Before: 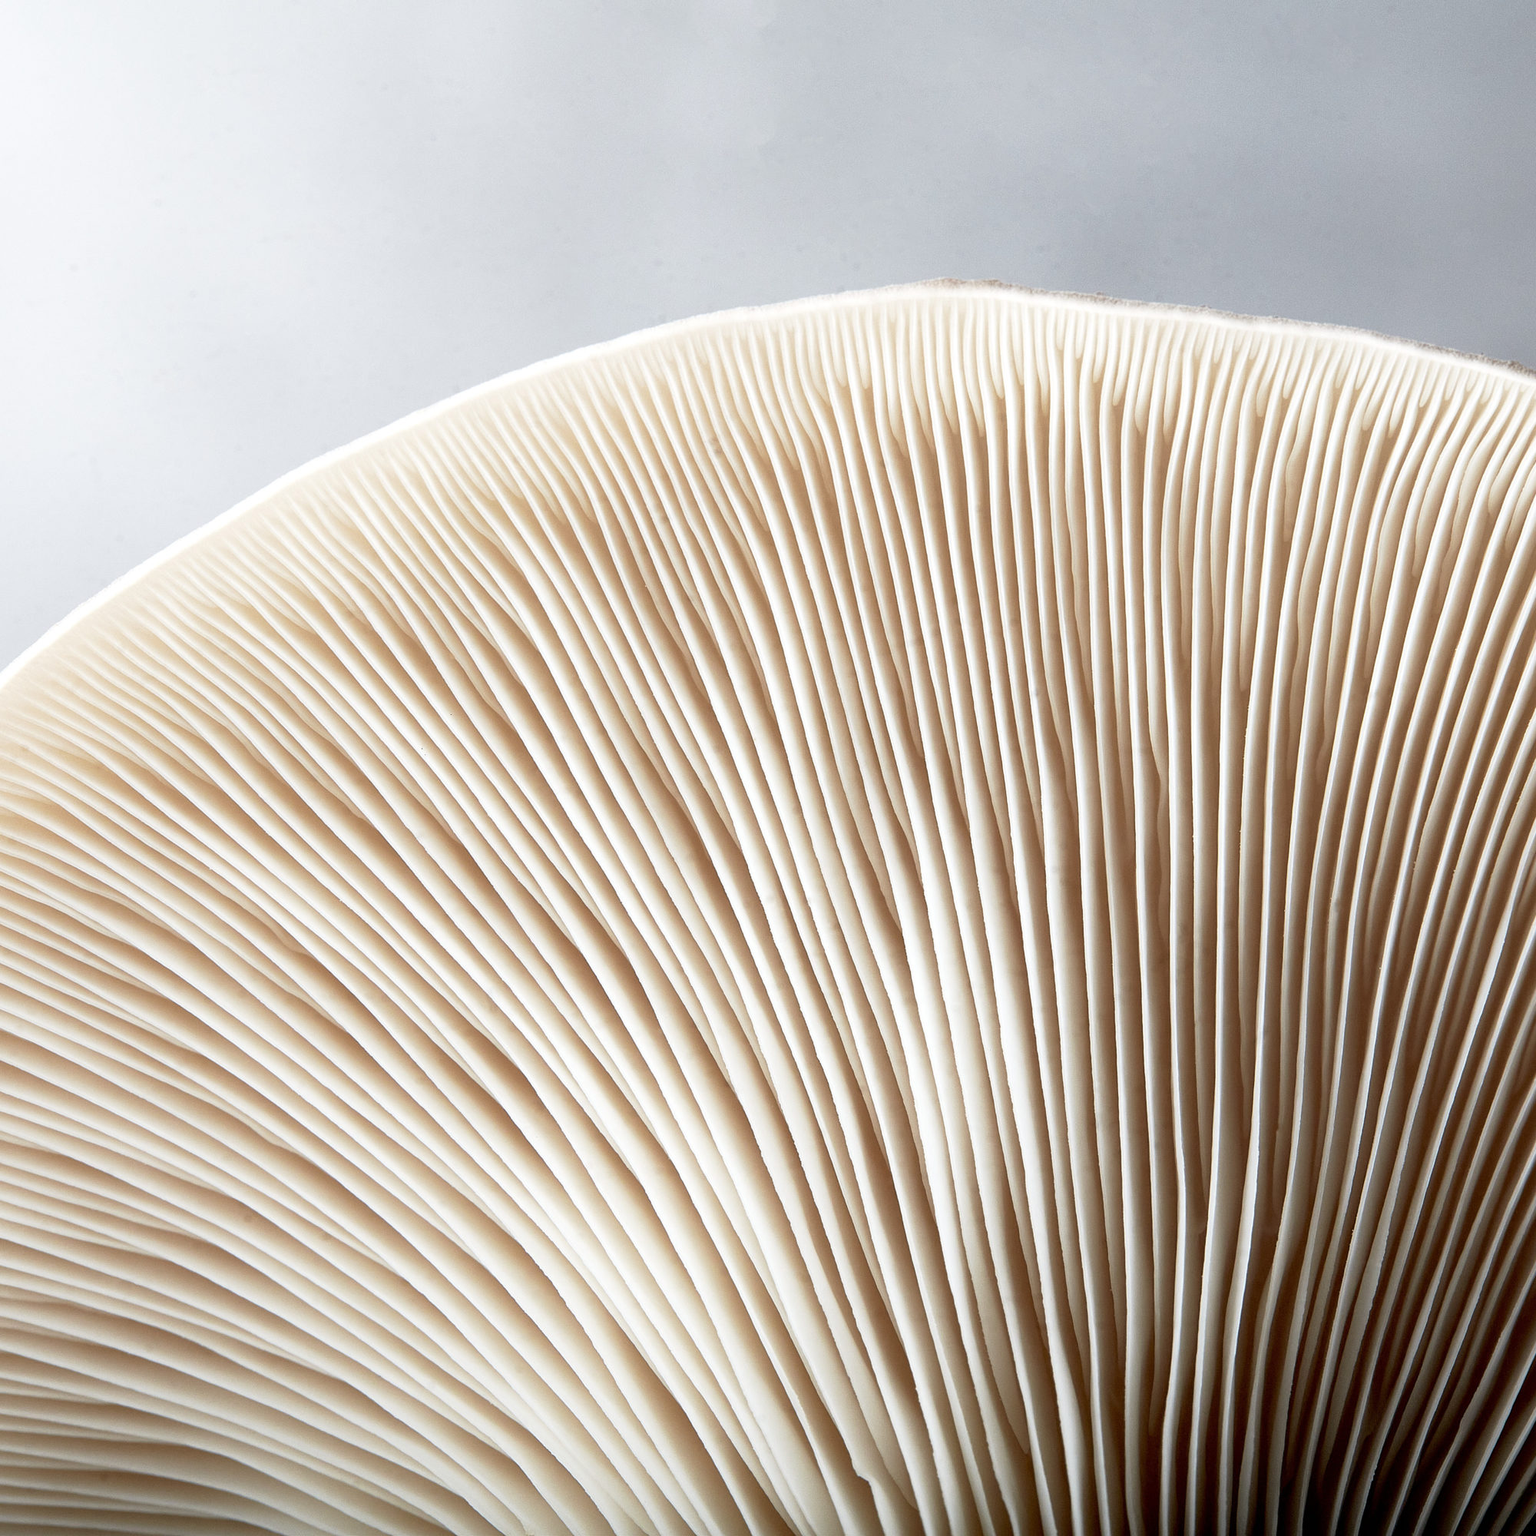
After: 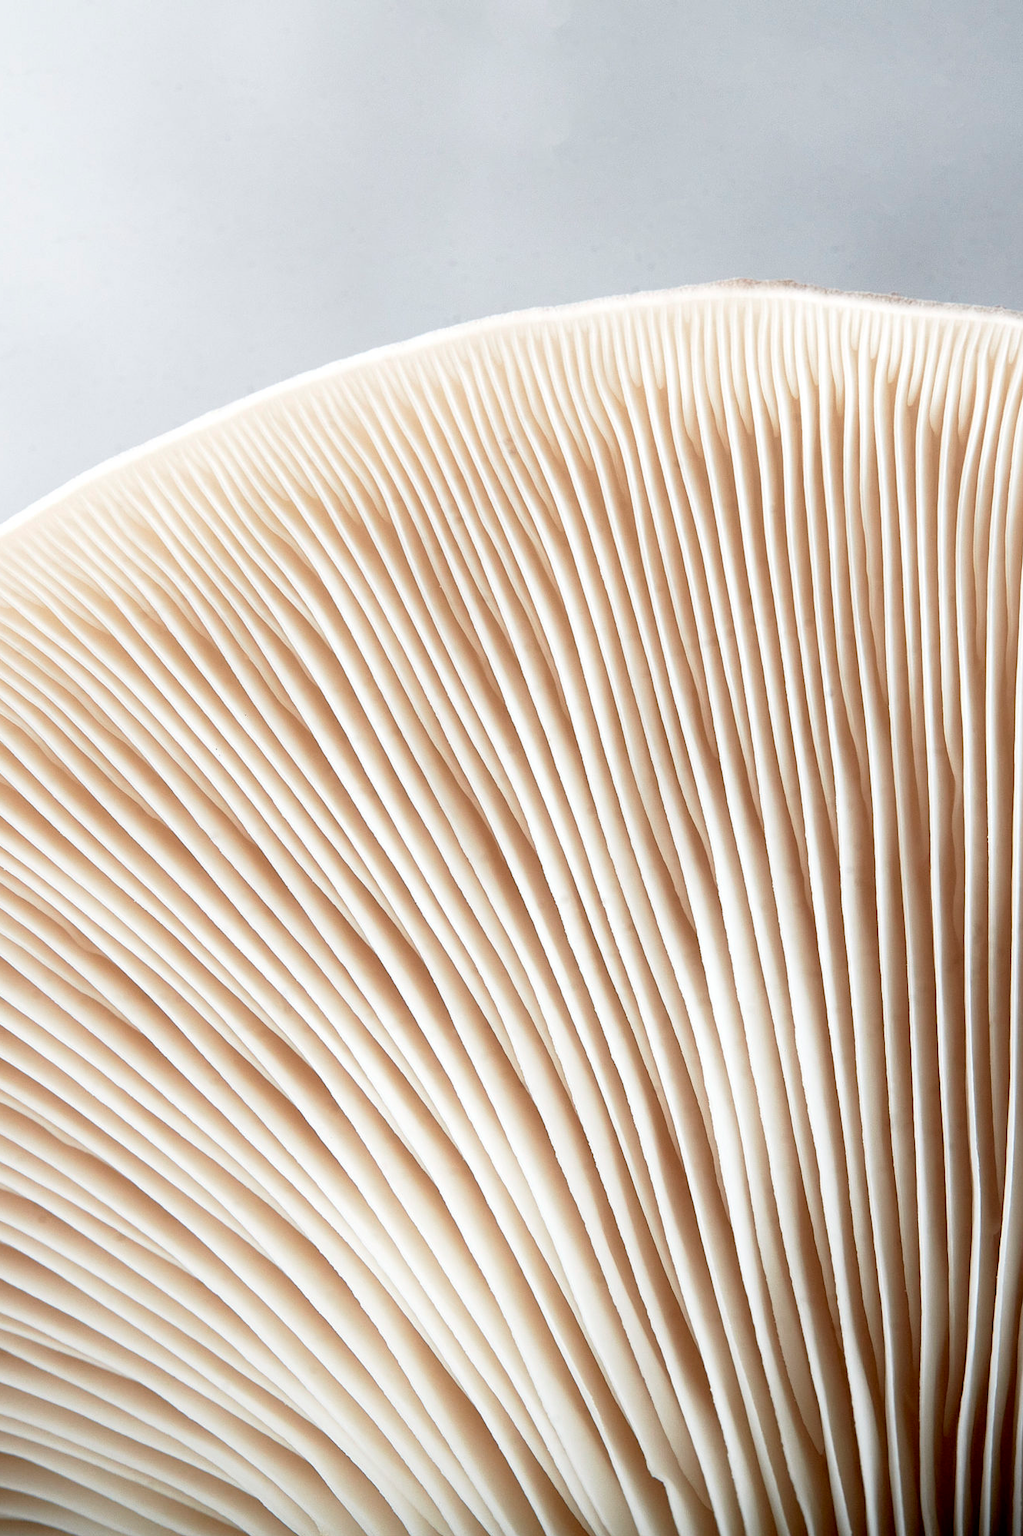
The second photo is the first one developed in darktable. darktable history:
crop and rotate: left 13.433%, right 19.947%
